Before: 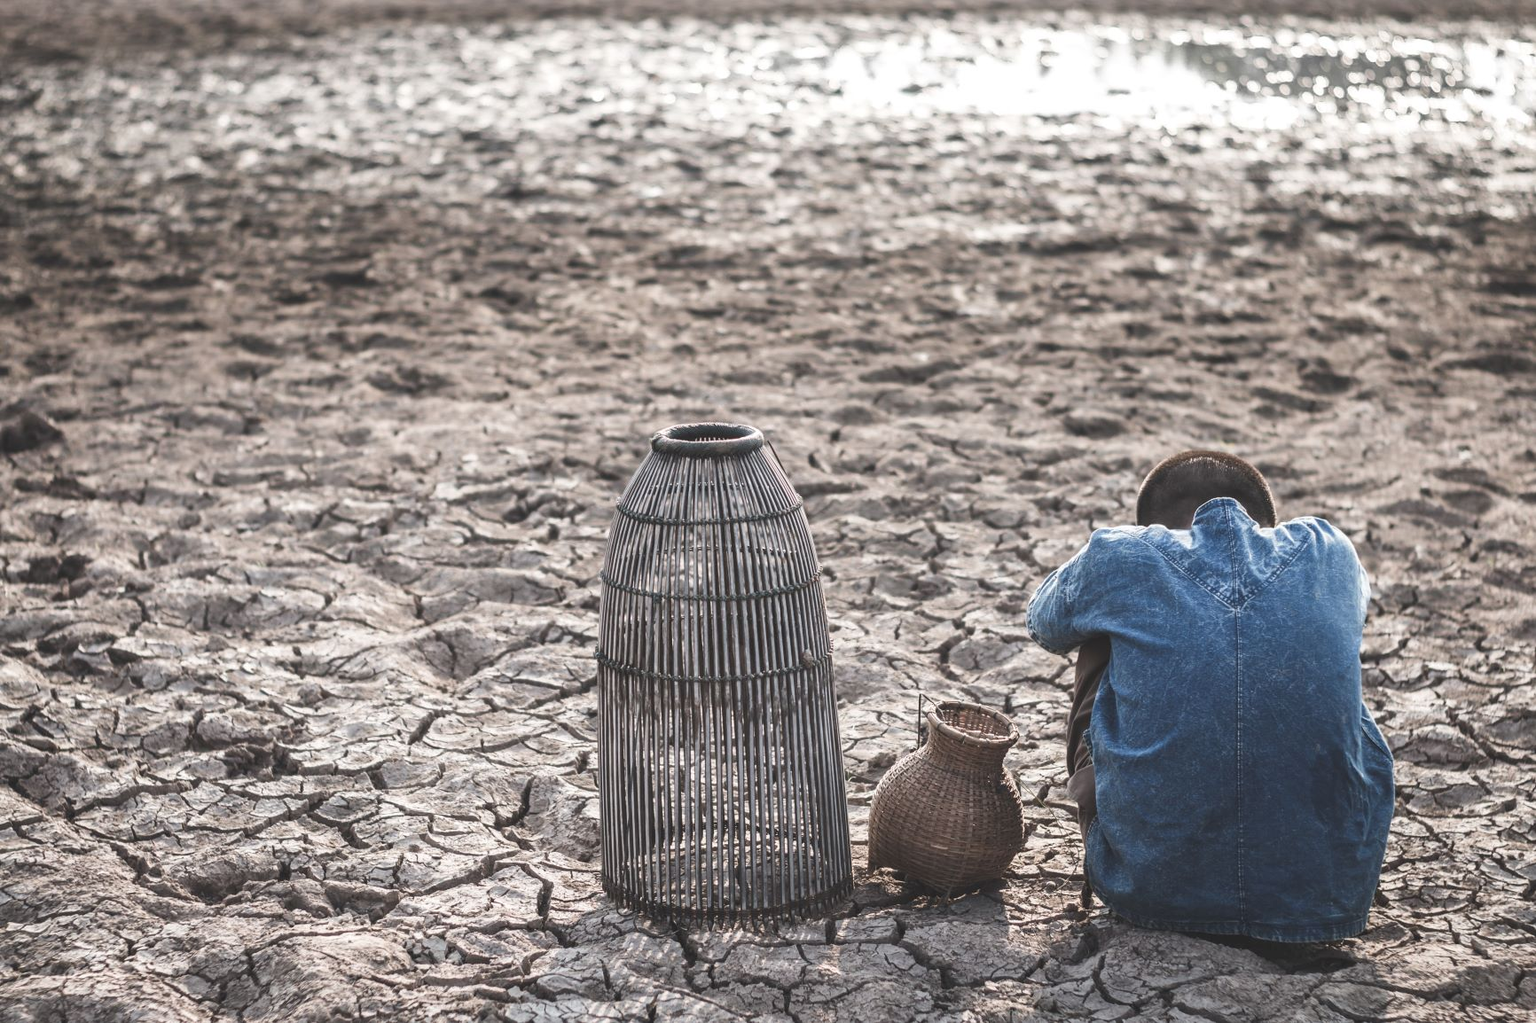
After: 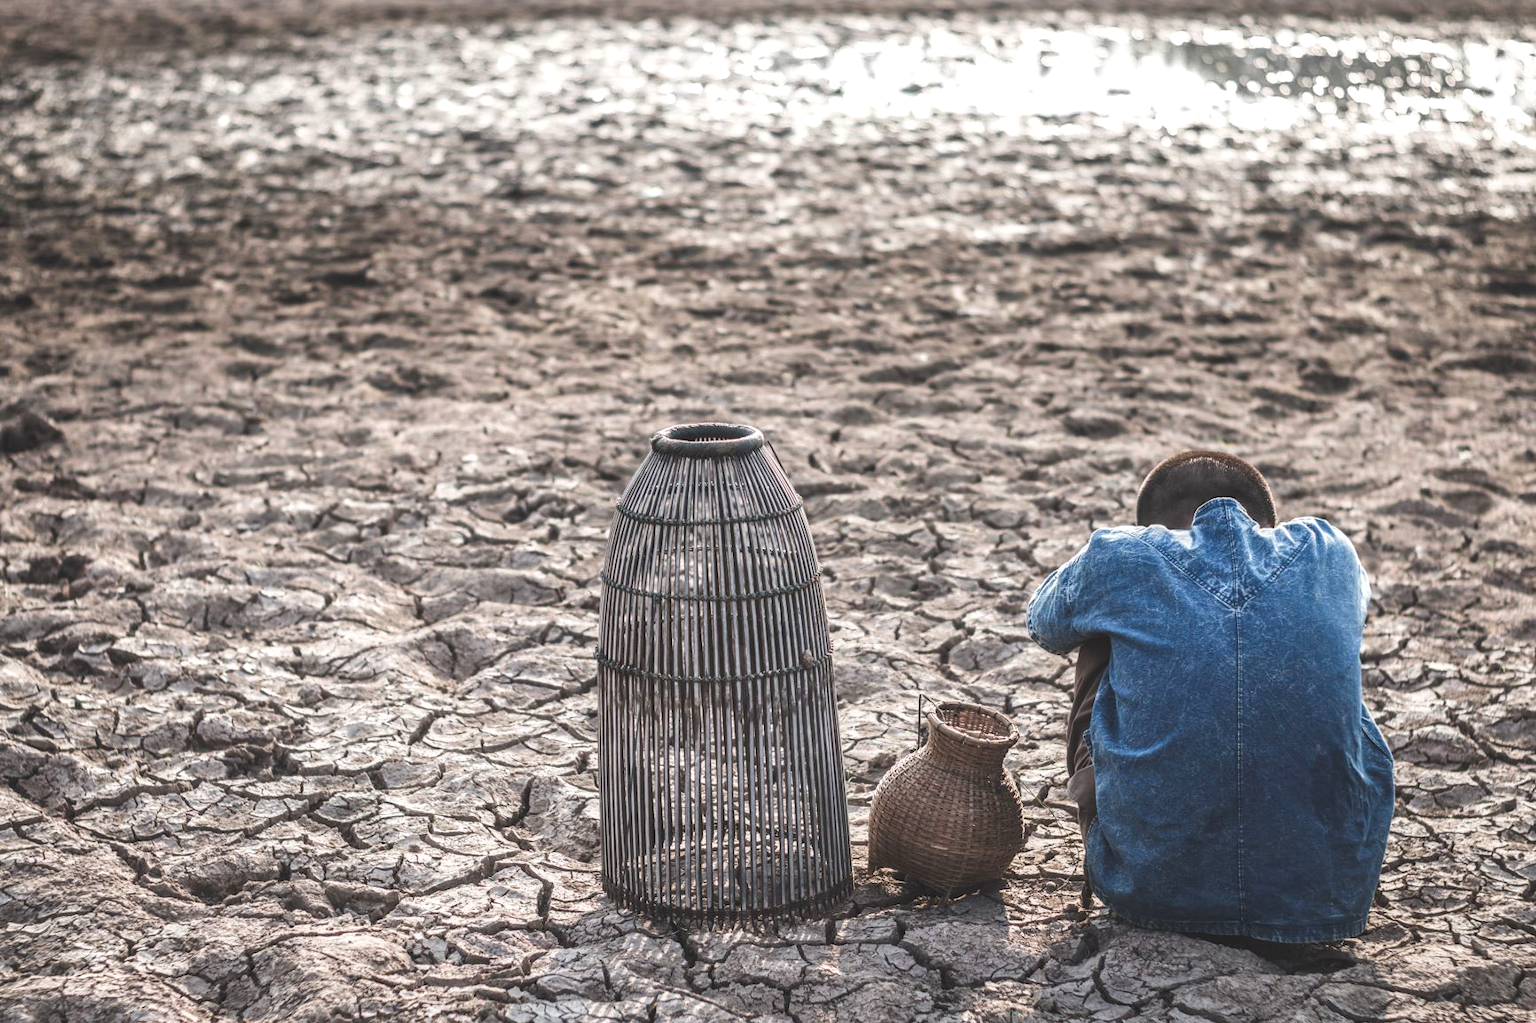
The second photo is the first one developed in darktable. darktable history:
local contrast: on, module defaults
color balance rgb: global offset › luminance 0.476%, perceptual saturation grading › global saturation 25.203%, global vibrance 6.206%
